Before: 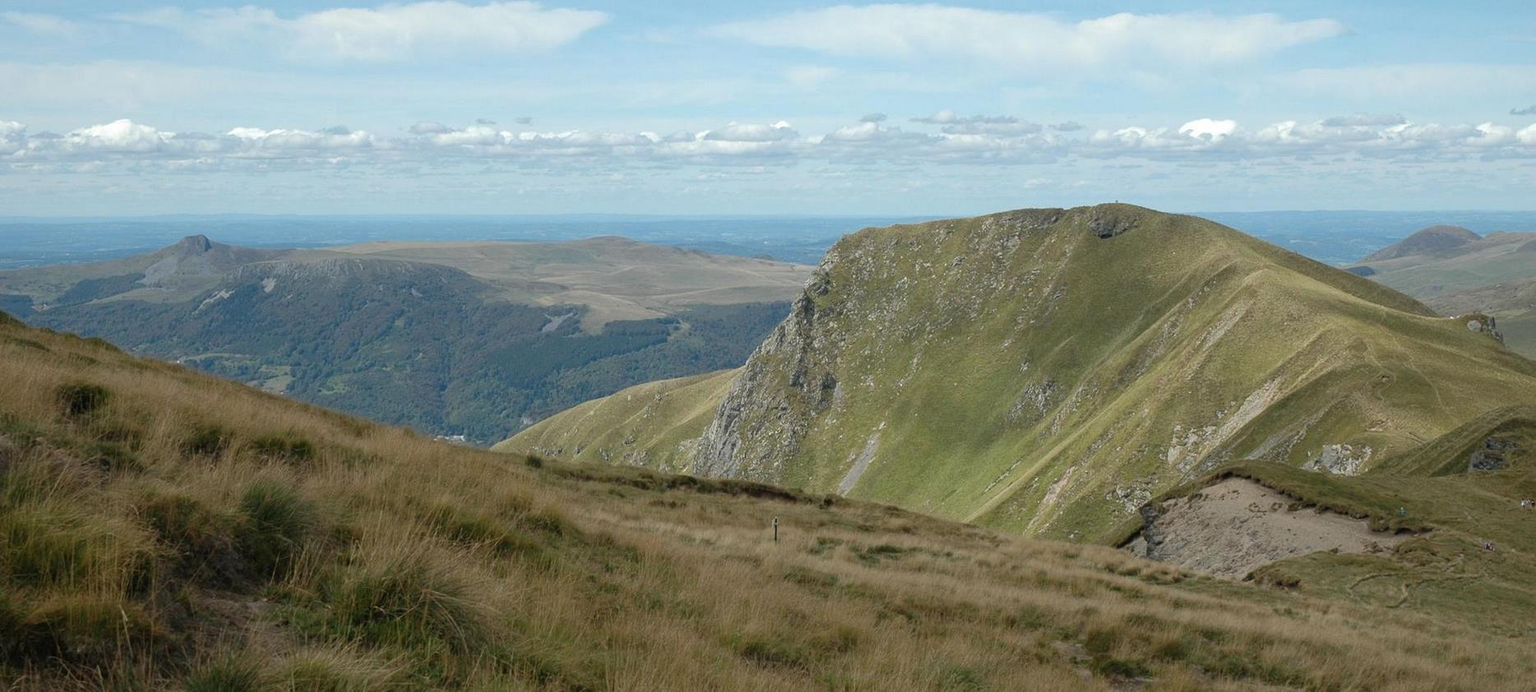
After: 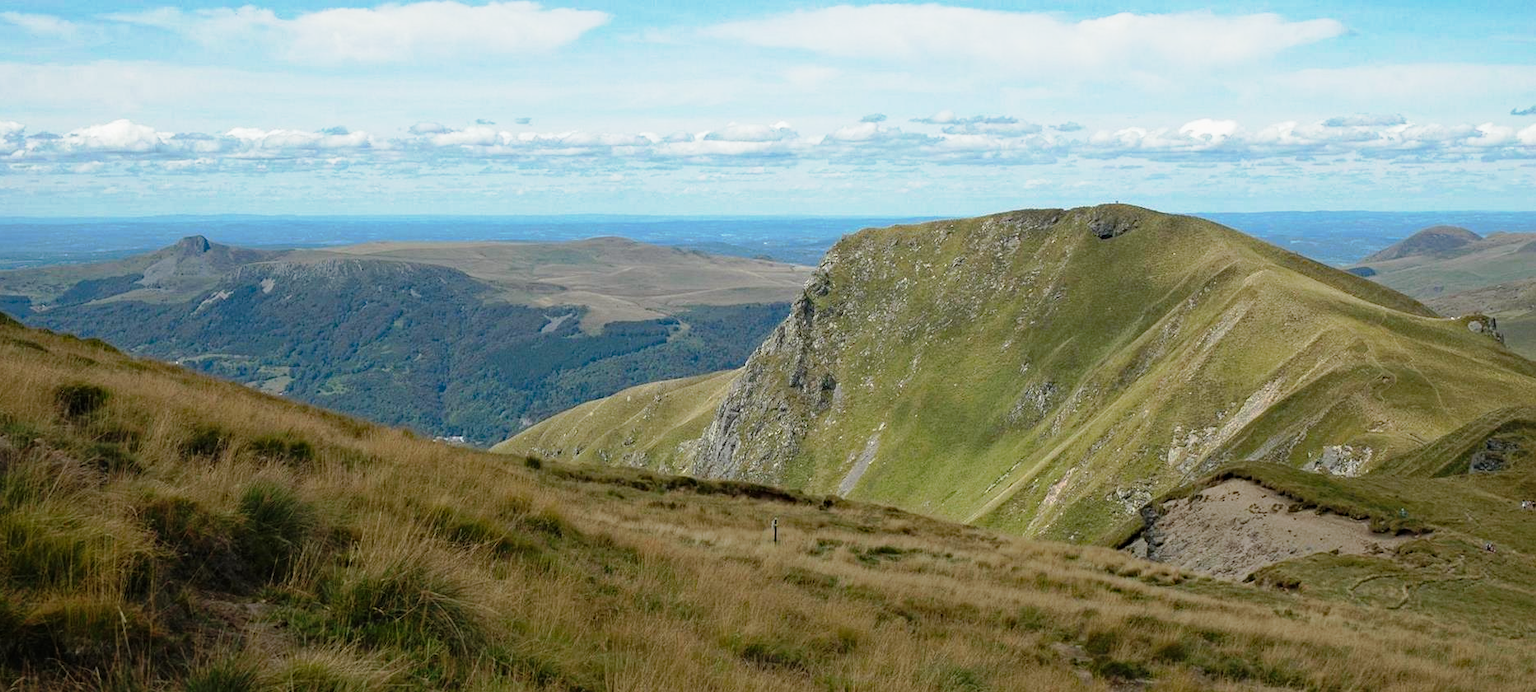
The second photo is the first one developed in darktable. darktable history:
tone equalizer: on, module defaults
tone curve: curves: ch0 [(0, 0) (0.105, 0.068) (0.195, 0.162) (0.283, 0.283) (0.384, 0.404) (0.485, 0.531) (0.638, 0.681) (0.795, 0.879) (1, 0.977)]; ch1 [(0, 0) (0.161, 0.092) (0.35, 0.33) (0.379, 0.401) (0.456, 0.469) (0.498, 0.503) (0.531, 0.537) (0.596, 0.621) (0.635, 0.671) (1, 1)]; ch2 [(0, 0) (0.371, 0.362) (0.437, 0.437) (0.483, 0.484) (0.53, 0.515) (0.56, 0.58) (0.622, 0.606) (1, 1)], preserve colors none
crop and rotate: left 0.12%, bottom 0.004%
haze removal: strength 0.296, distance 0.254, compatibility mode true
